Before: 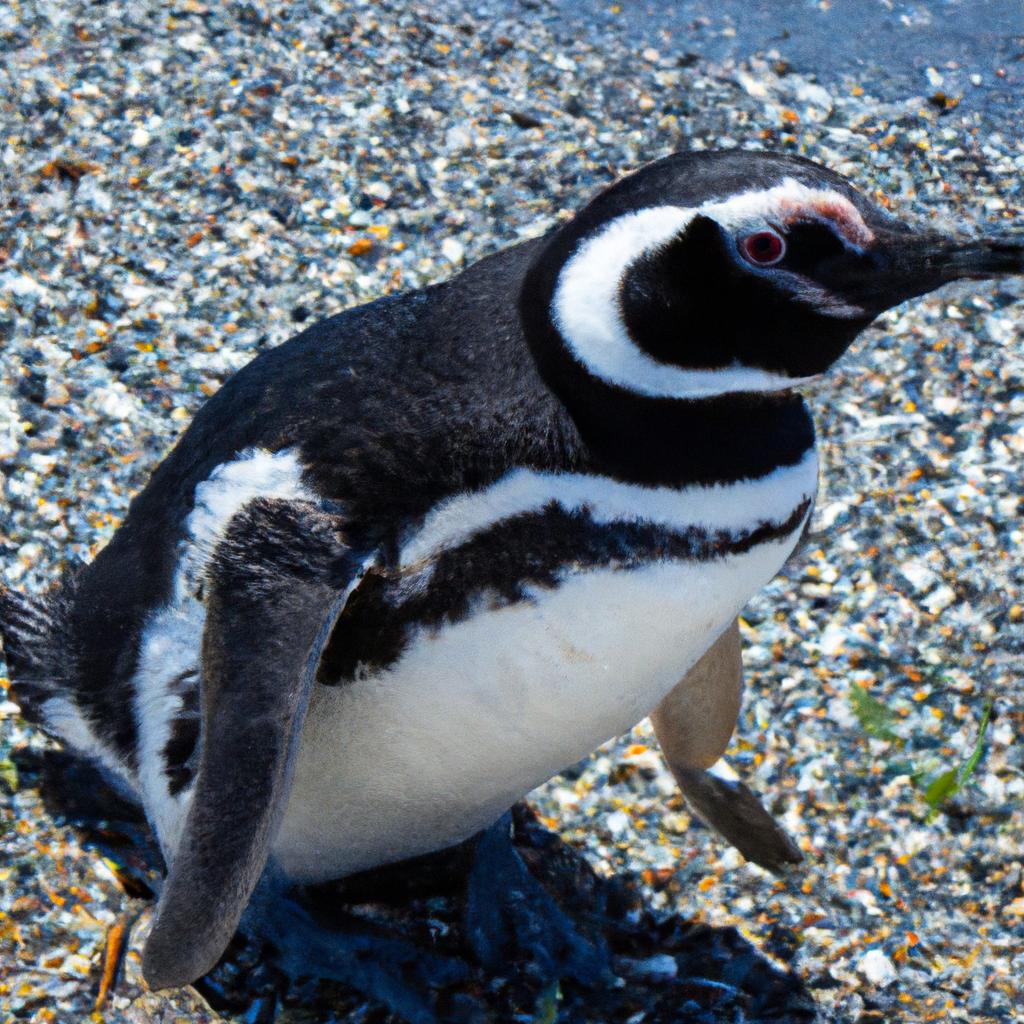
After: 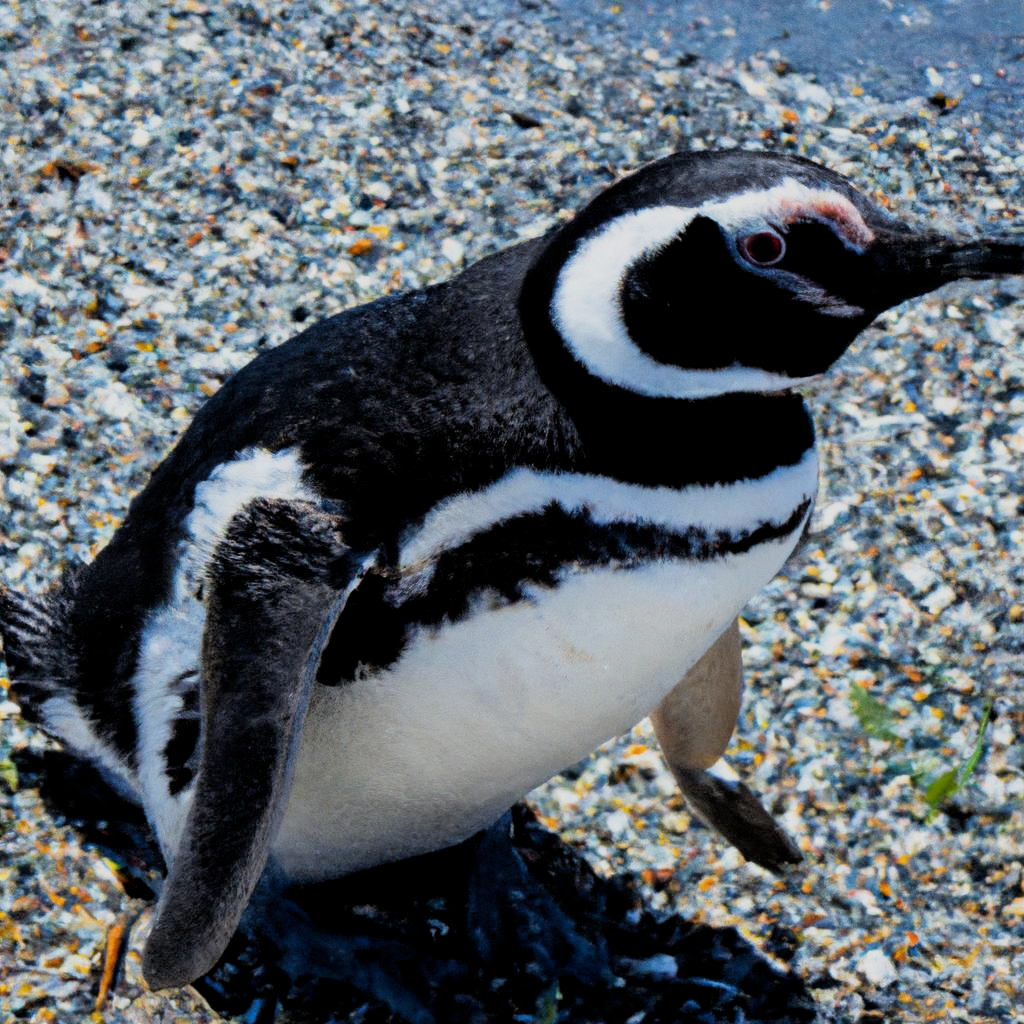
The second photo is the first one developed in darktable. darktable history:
filmic rgb: black relative exposure -7.76 EV, white relative exposure 4.42 EV, threshold 3.05 EV, target black luminance 0%, hardness 3.76, latitude 50.73%, contrast 1.071, highlights saturation mix 9.07%, shadows ↔ highlights balance -0.278%, enable highlight reconstruction true
